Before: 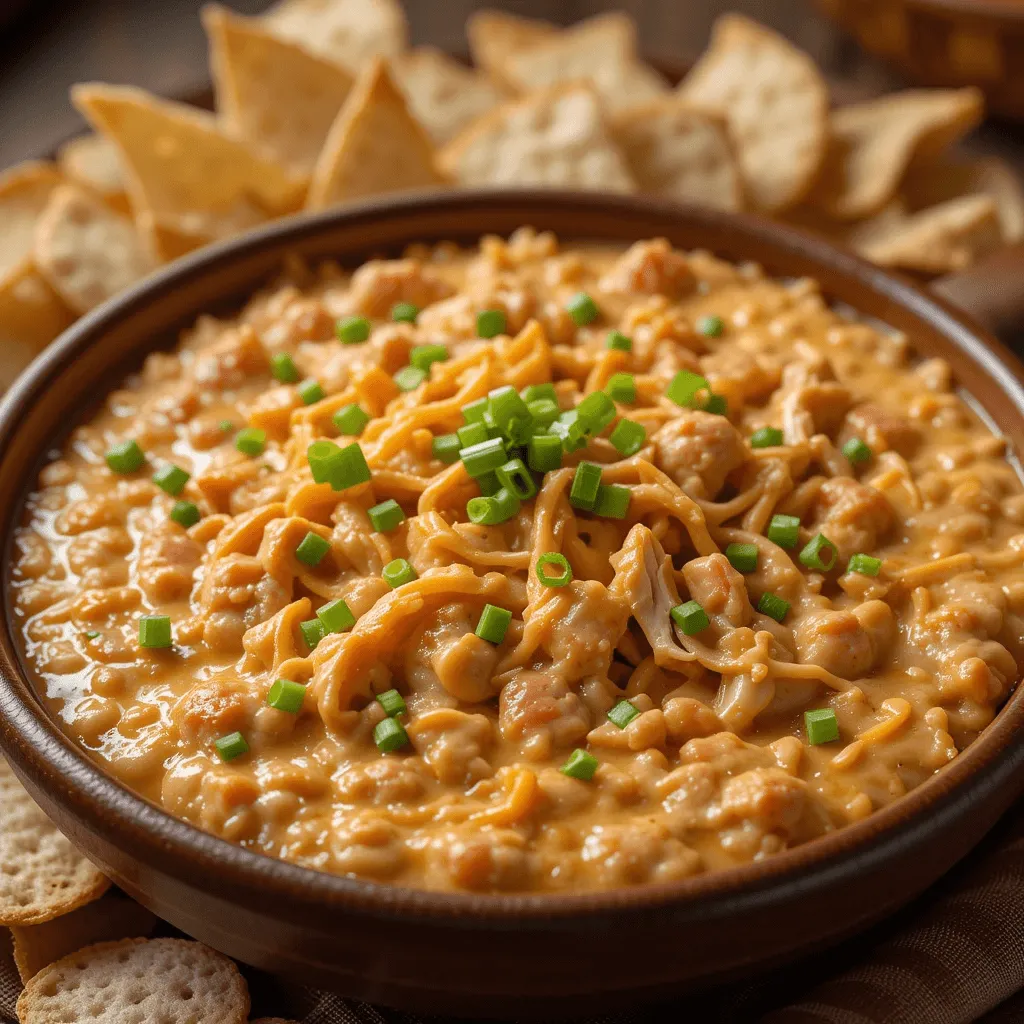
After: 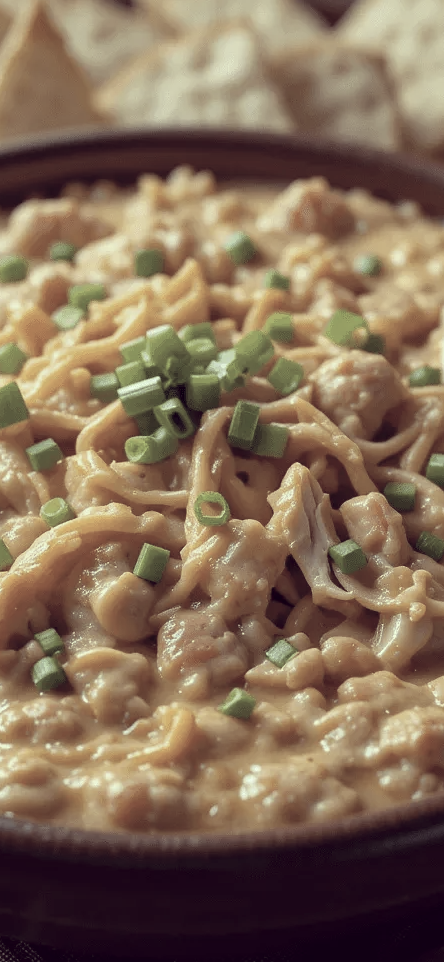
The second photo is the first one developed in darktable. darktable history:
crop: left 33.452%, top 6.025%, right 23.155%
contrast equalizer: octaves 7, y [[0.515 ×6], [0.507 ×6], [0.425 ×6], [0 ×6], [0 ×6]]
color correction: highlights a* -20.17, highlights b* 20.27, shadows a* 20.03, shadows b* -20.46, saturation 0.43
